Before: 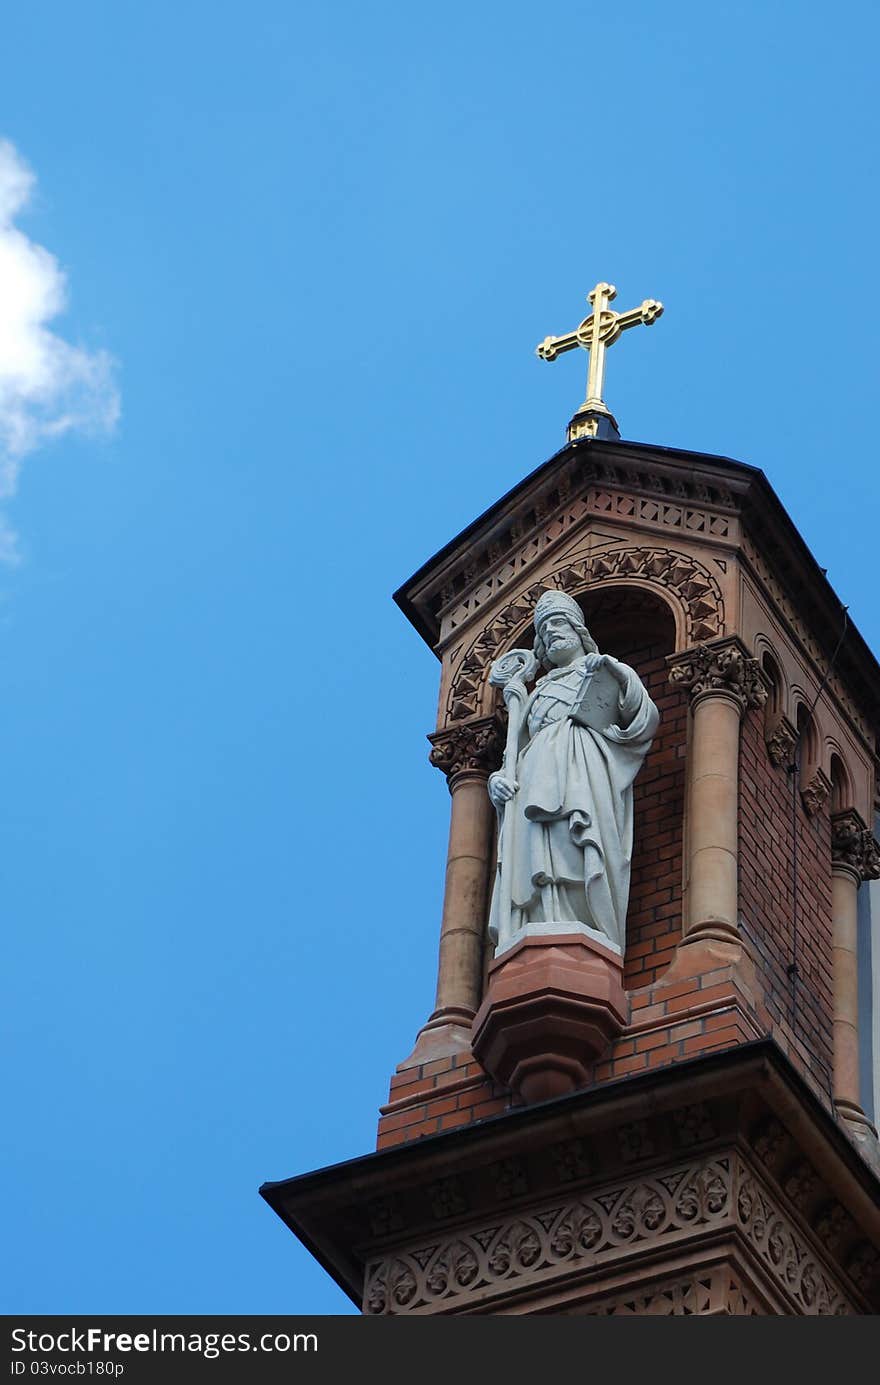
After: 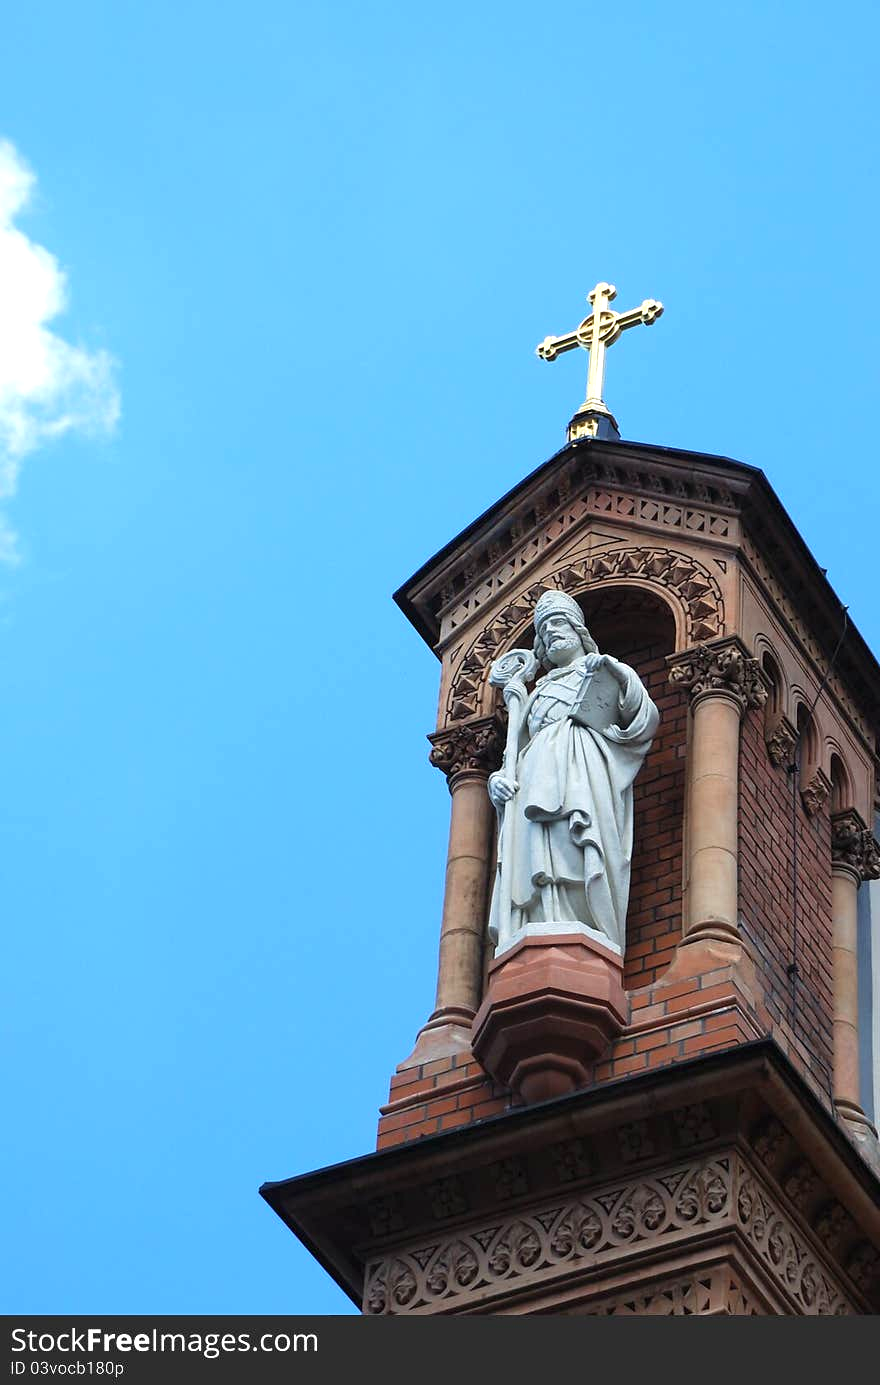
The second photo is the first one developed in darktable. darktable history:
exposure: exposure 0.606 EV, compensate exposure bias true, compensate highlight preservation false
